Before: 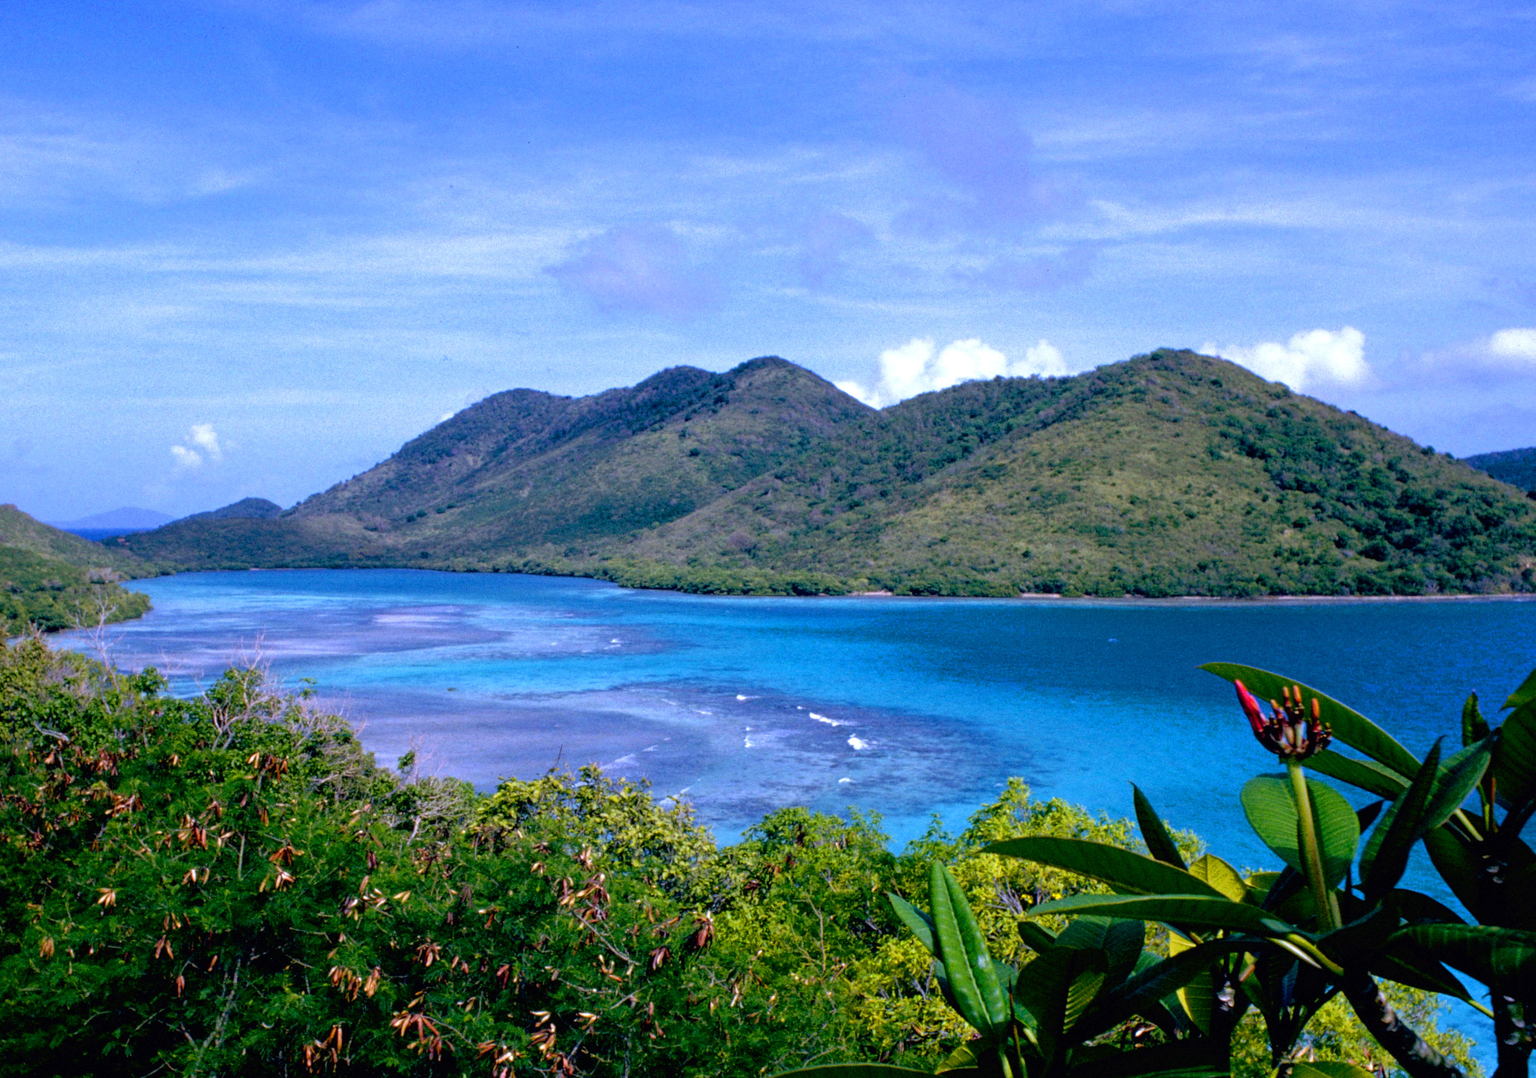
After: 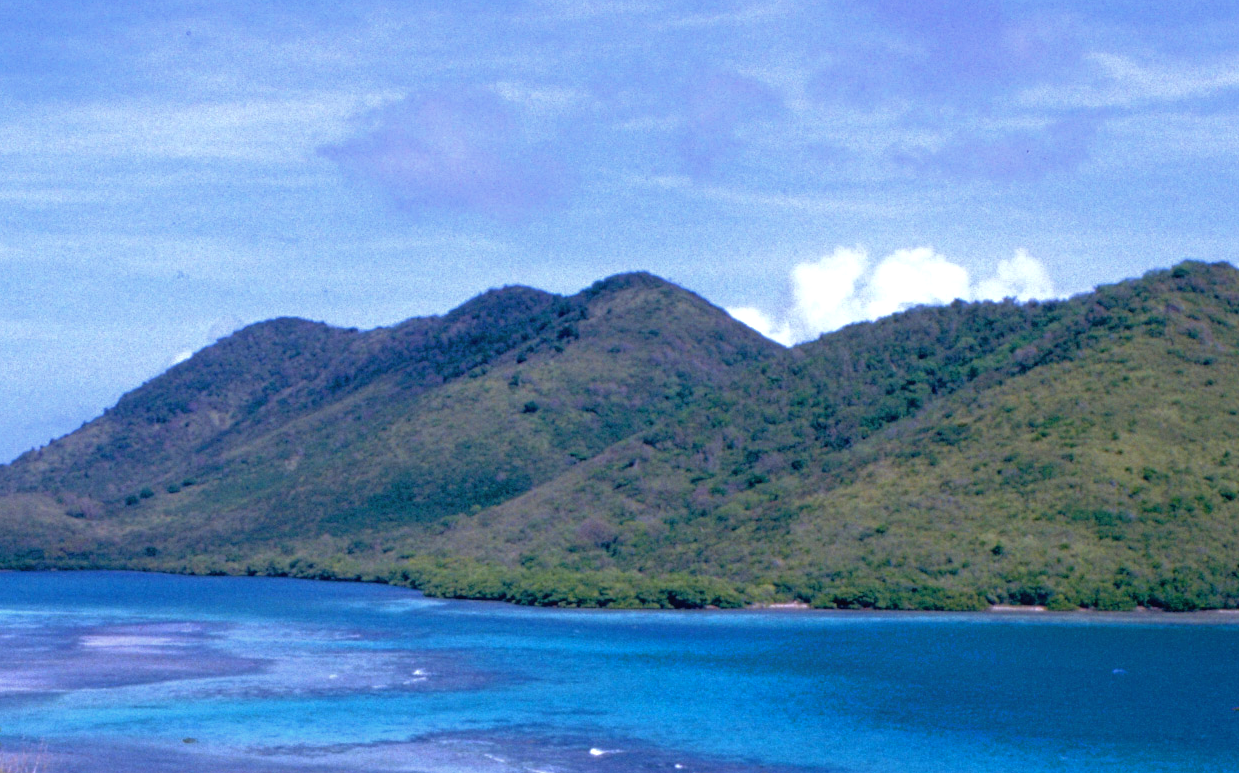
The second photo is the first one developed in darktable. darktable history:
crop: left 20.65%, top 15.137%, right 21.95%, bottom 33.821%
tone equalizer: -8 EV 0 EV, -7 EV 0.002 EV, -6 EV -0.003 EV, -5 EV -0.012 EV, -4 EV -0.073 EV, -3 EV -0.218 EV, -2 EV -0.285 EV, -1 EV 0.084 EV, +0 EV 0.272 EV, edges refinement/feathering 500, mask exposure compensation -1.57 EV, preserve details no
local contrast: mode bilateral grid, contrast 100, coarseness 100, detail 89%, midtone range 0.2
